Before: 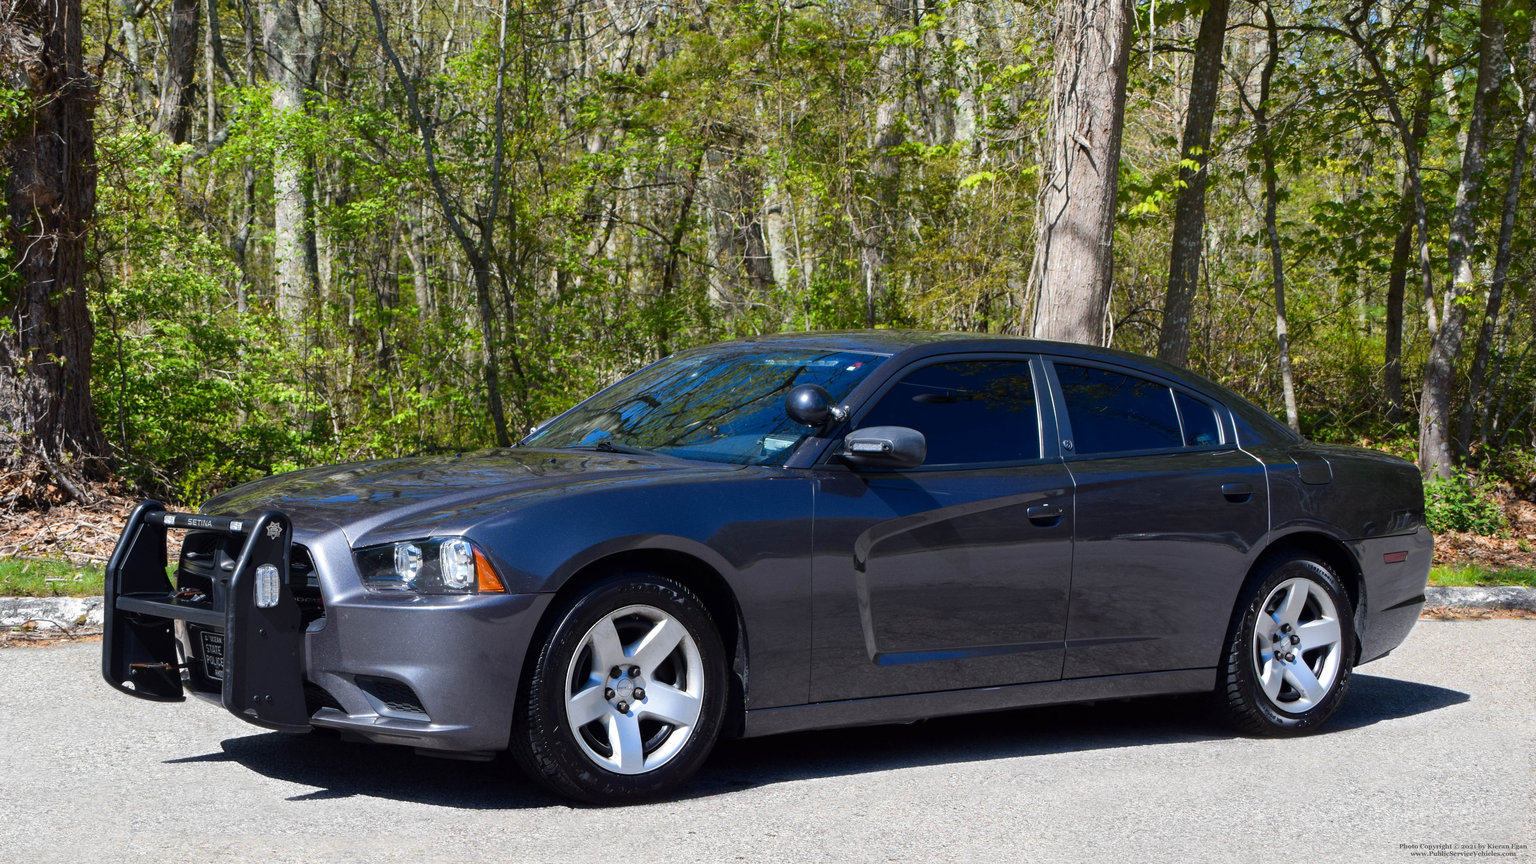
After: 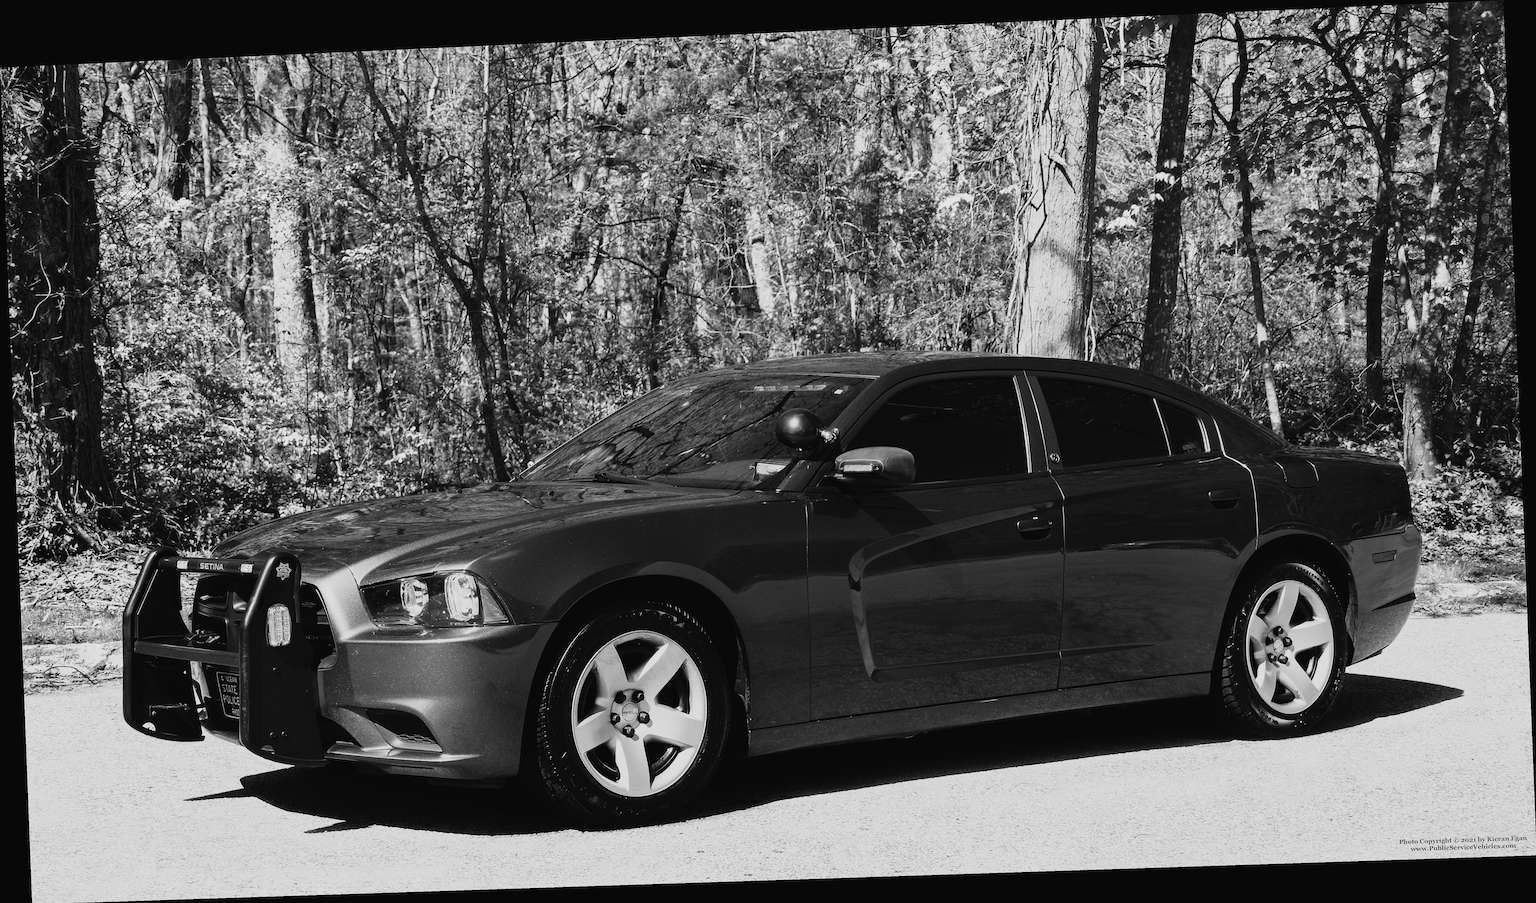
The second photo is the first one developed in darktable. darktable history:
monochrome: a -74.22, b 78.2
white balance: red 0.982, blue 1.018
tone equalizer: on, module defaults
sharpen: amount 0.6
rotate and perspective: rotation -2.22°, lens shift (horizontal) -0.022, automatic cropping off
tone curve: curves: ch0 [(0, 0.023) (0.132, 0.075) (0.256, 0.2) (0.463, 0.494) (0.699, 0.816) (0.813, 0.898) (1, 0.943)]; ch1 [(0, 0) (0.32, 0.306) (0.441, 0.41) (0.476, 0.466) (0.498, 0.5) (0.518, 0.519) (0.546, 0.571) (0.604, 0.651) (0.733, 0.817) (1, 1)]; ch2 [(0, 0) (0.312, 0.313) (0.431, 0.425) (0.483, 0.477) (0.503, 0.503) (0.526, 0.507) (0.564, 0.575) (0.614, 0.695) (0.713, 0.767) (0.985, 0.966)], color space Lab, independent channels
